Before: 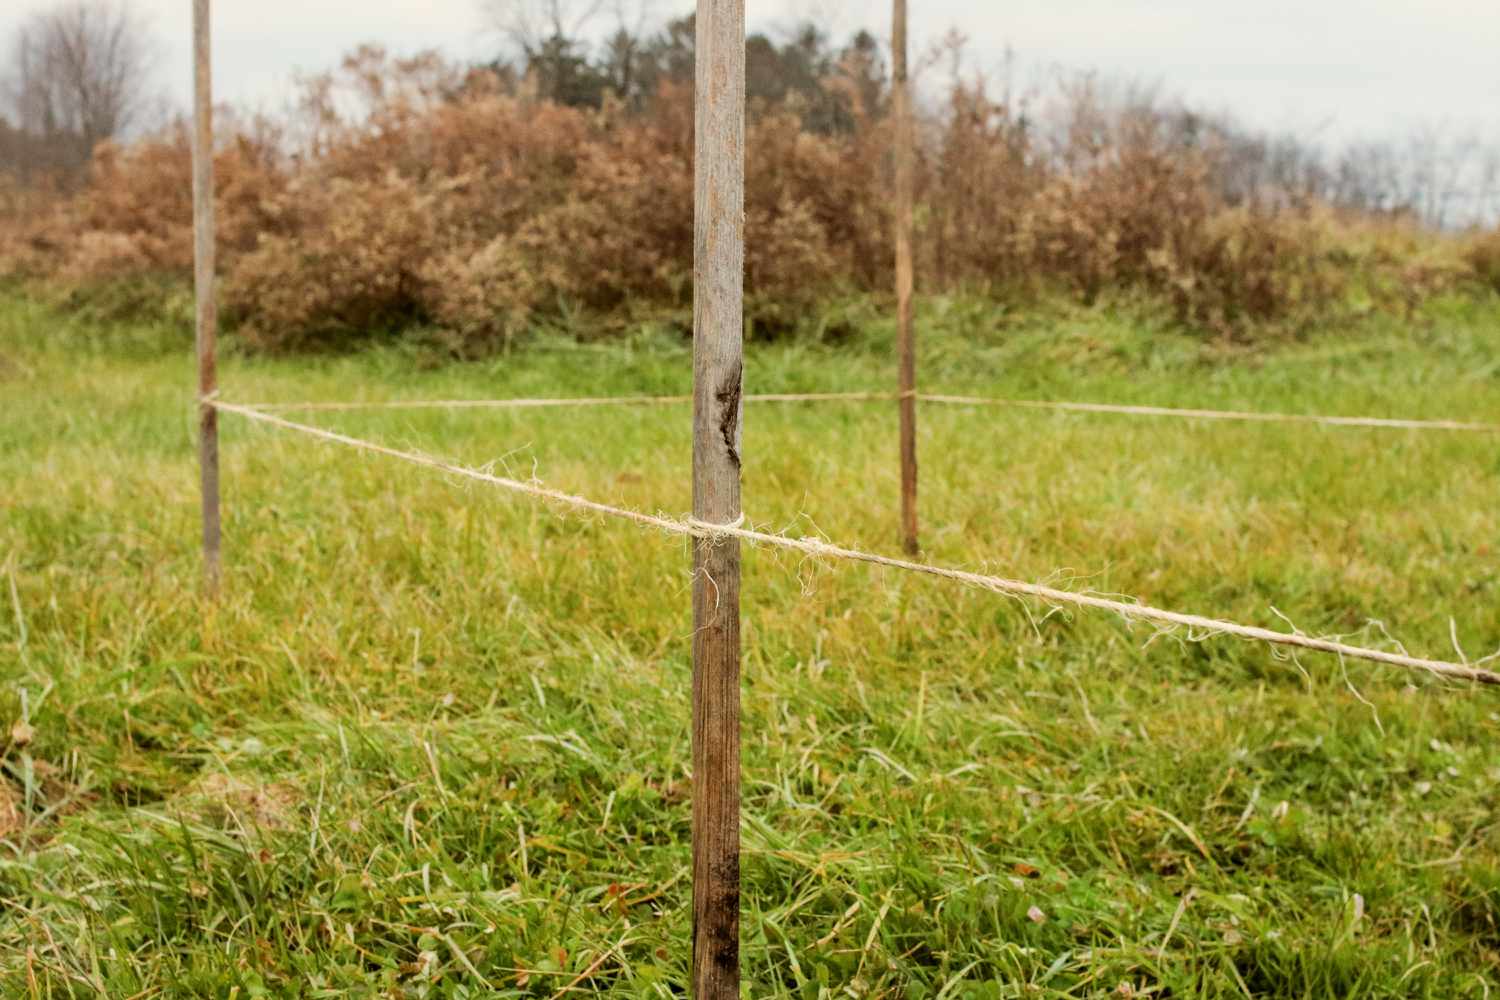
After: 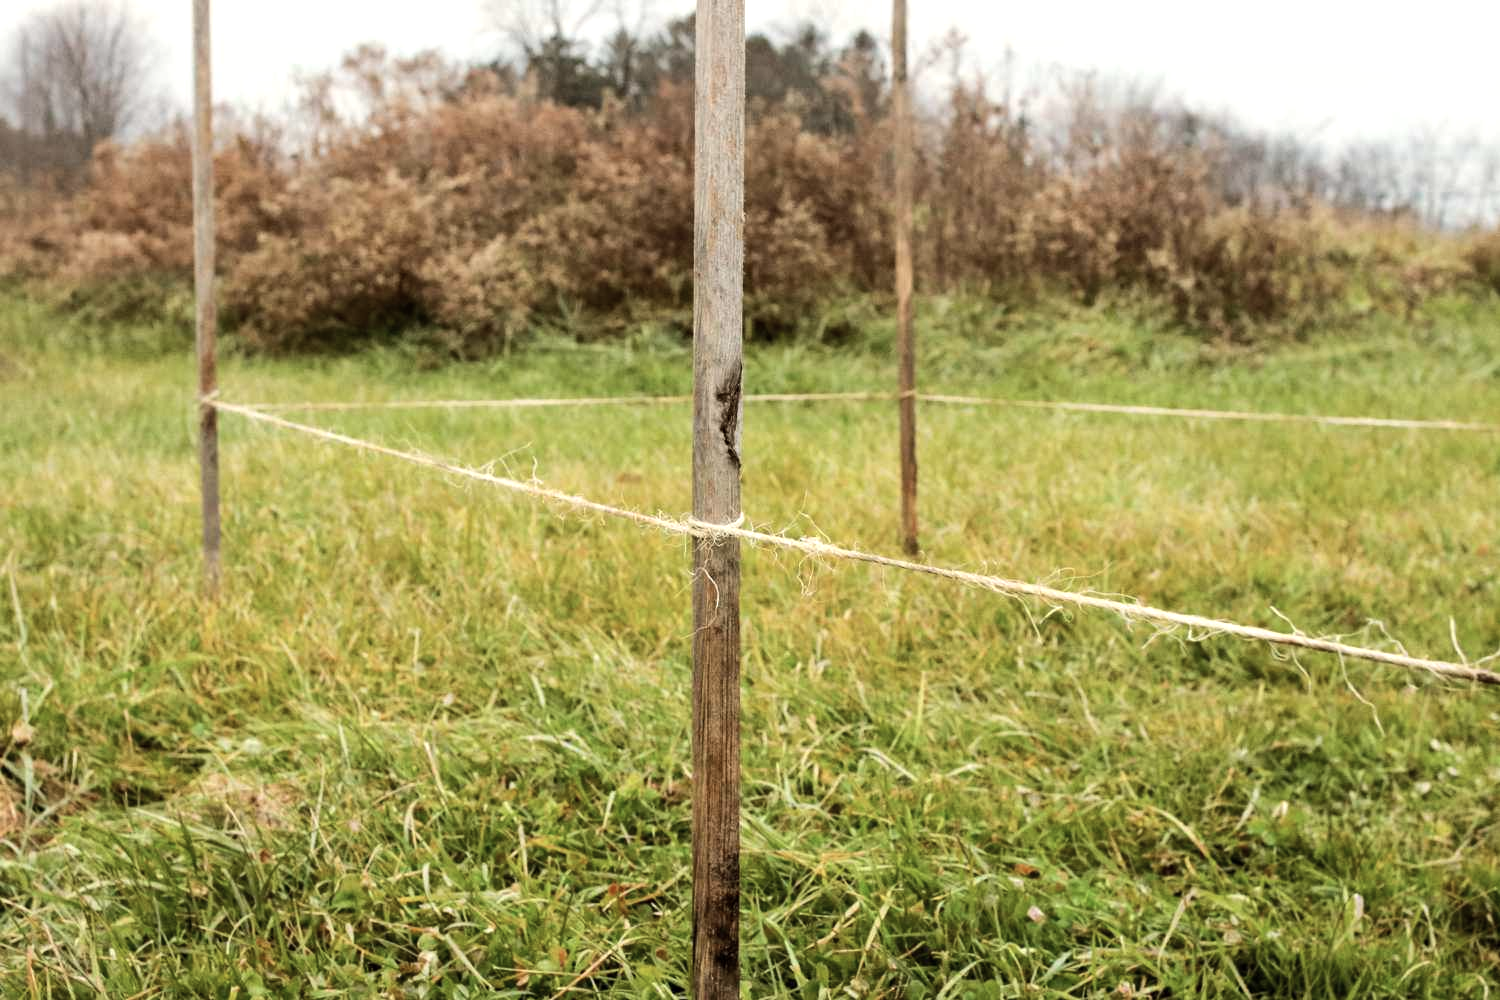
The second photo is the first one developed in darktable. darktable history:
color correction: highlights b* -0.01, saturation 0.813
tone equalizer: -8 EV -0.439 EV, -7 EV -0.402 EV, -6 EV -0.333 EV, -5 EV -0.246 EV, -3 EV 0.213 EV, -2 EV 0.316 EV, -1 EV 0.399 EV, +0 EV 0.424 EV, edges refinement/feathering 500, mask exposure compensation -1.57 EV, preserve details no
